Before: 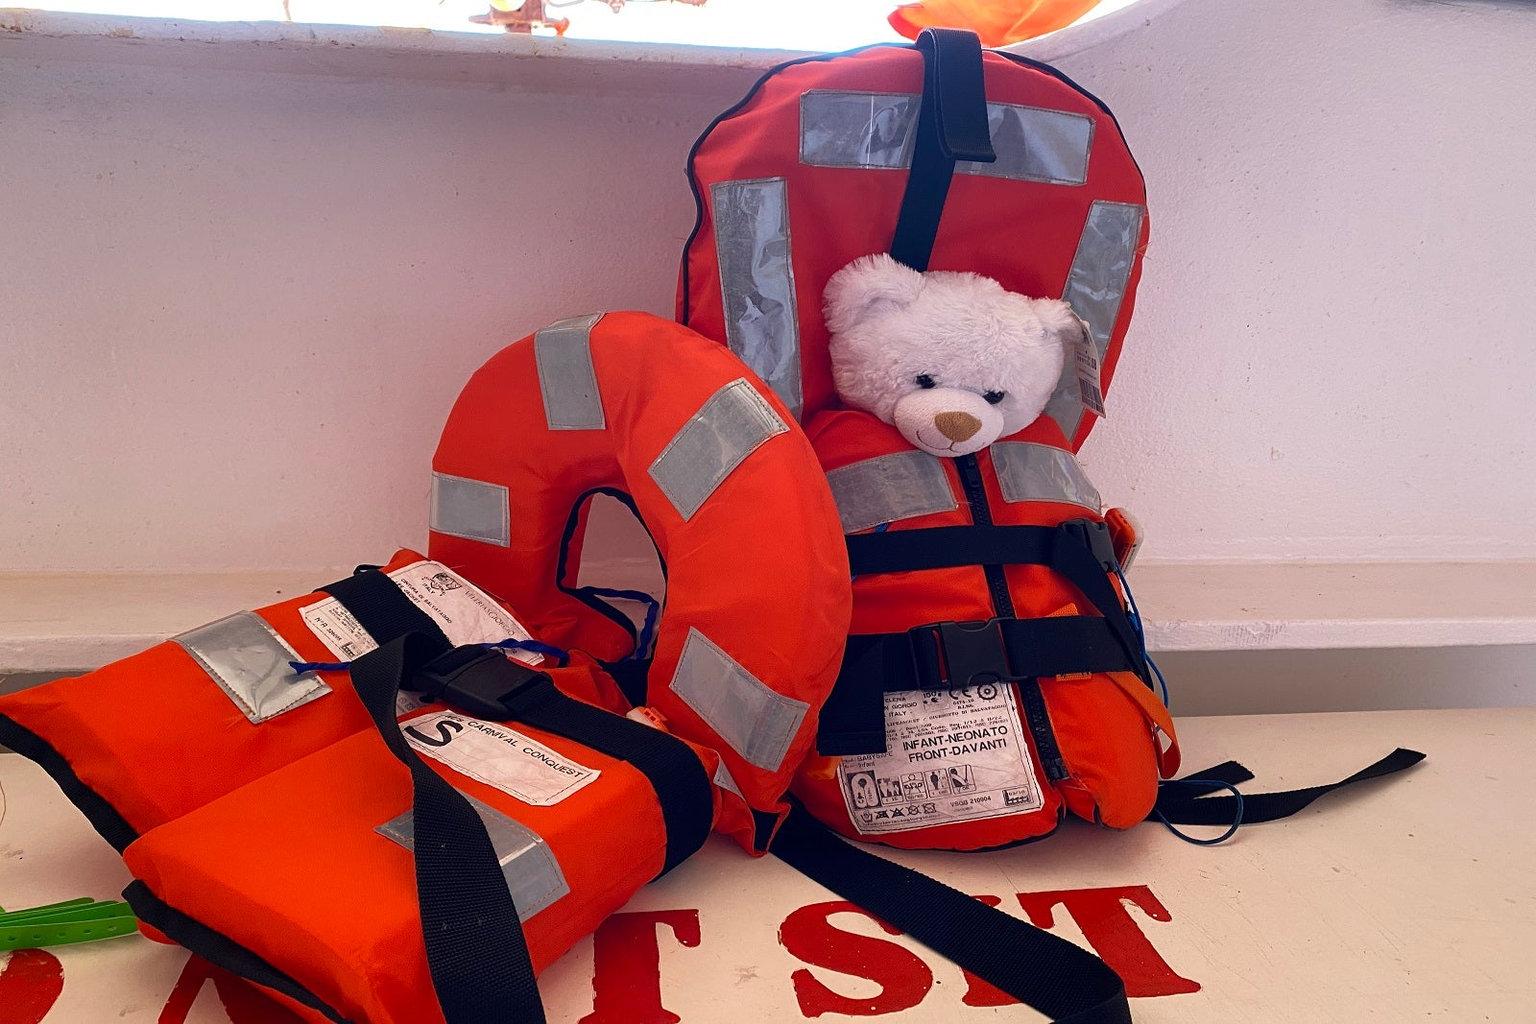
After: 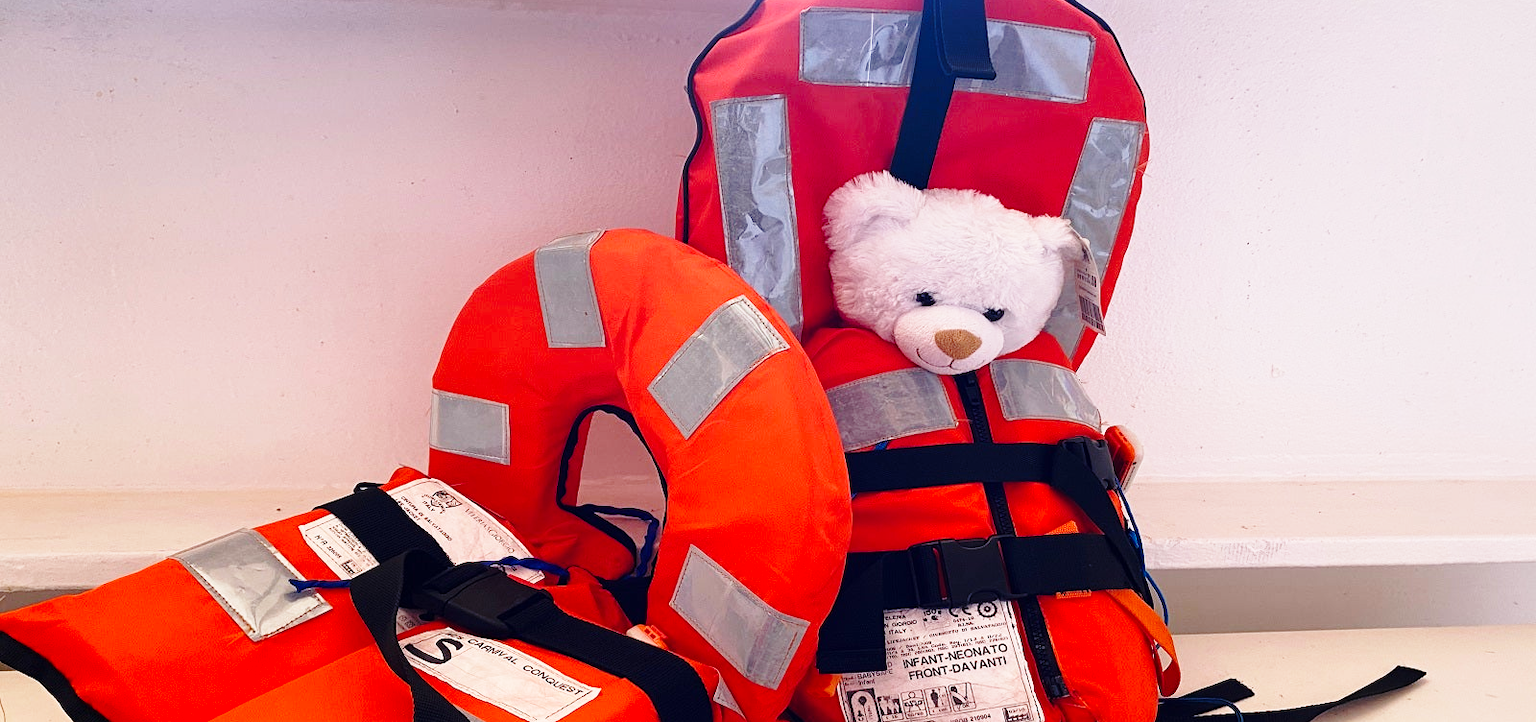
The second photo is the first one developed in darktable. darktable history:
base curve: curves: ch0 [(0, 0) (0.028, 0.03) (0.121, 0.232) (0.46, 0.748) (0.859, 0.968) (1, 1)], preserve colors none
crop and rotate: top 8.134%, bottom 21.242%
